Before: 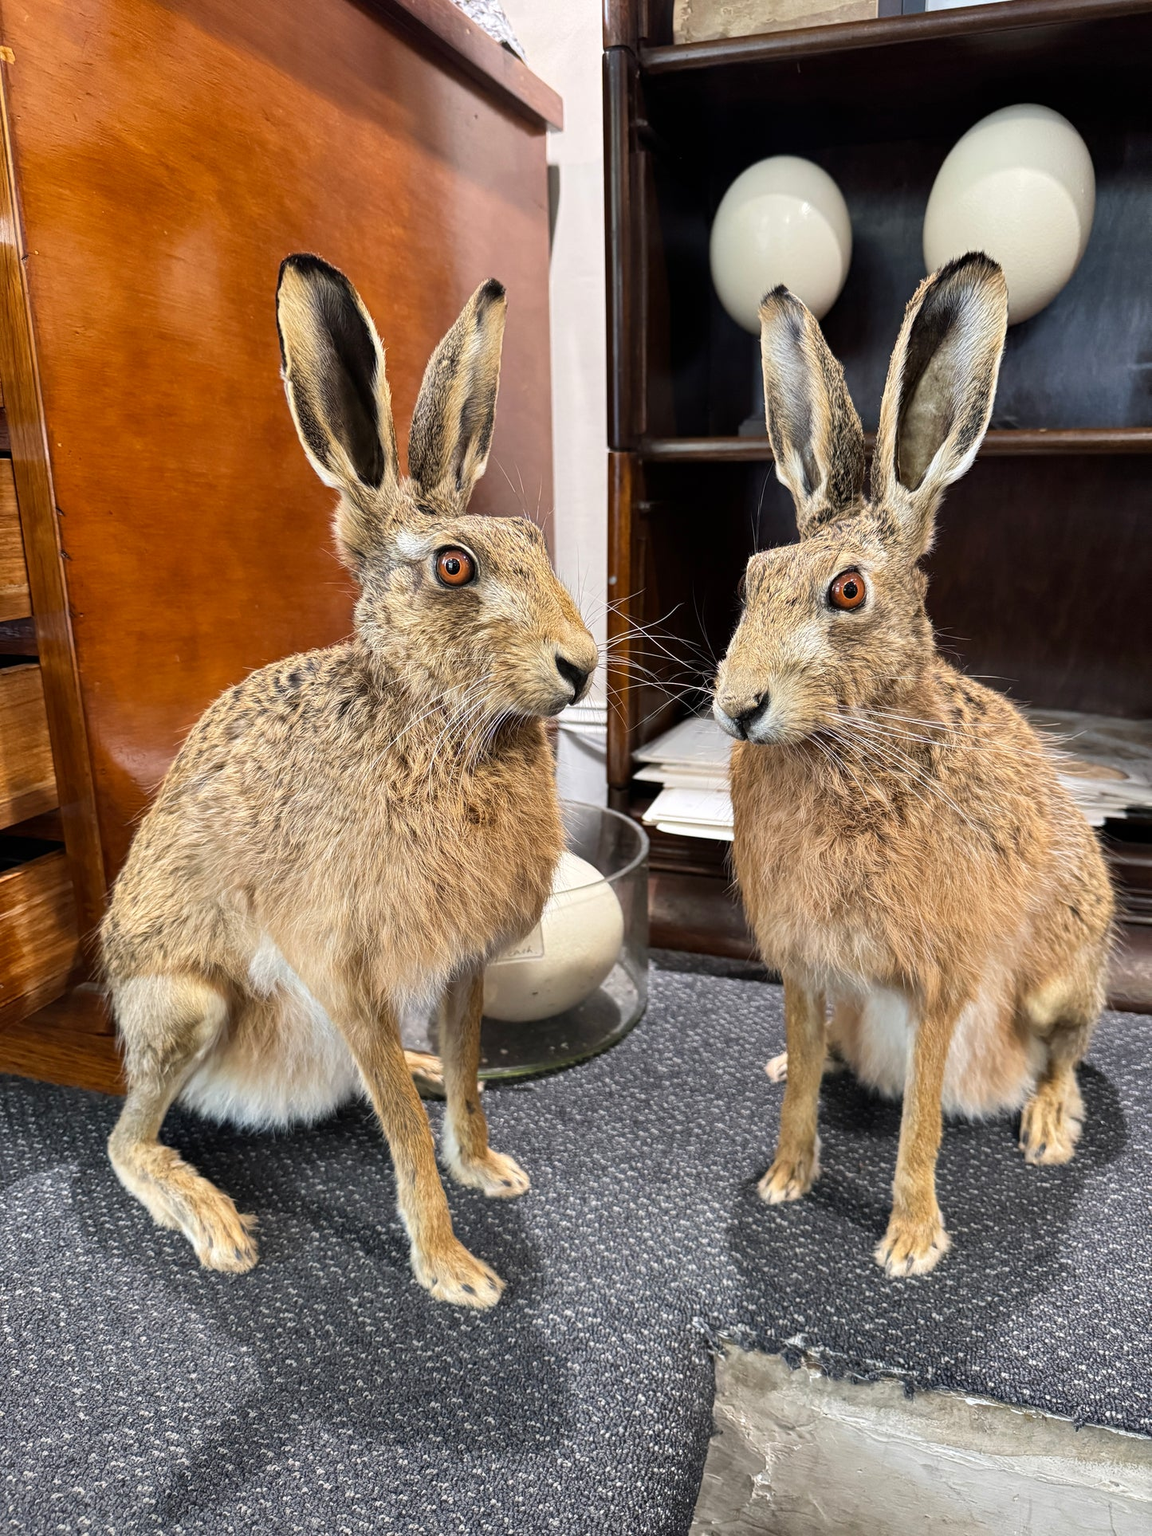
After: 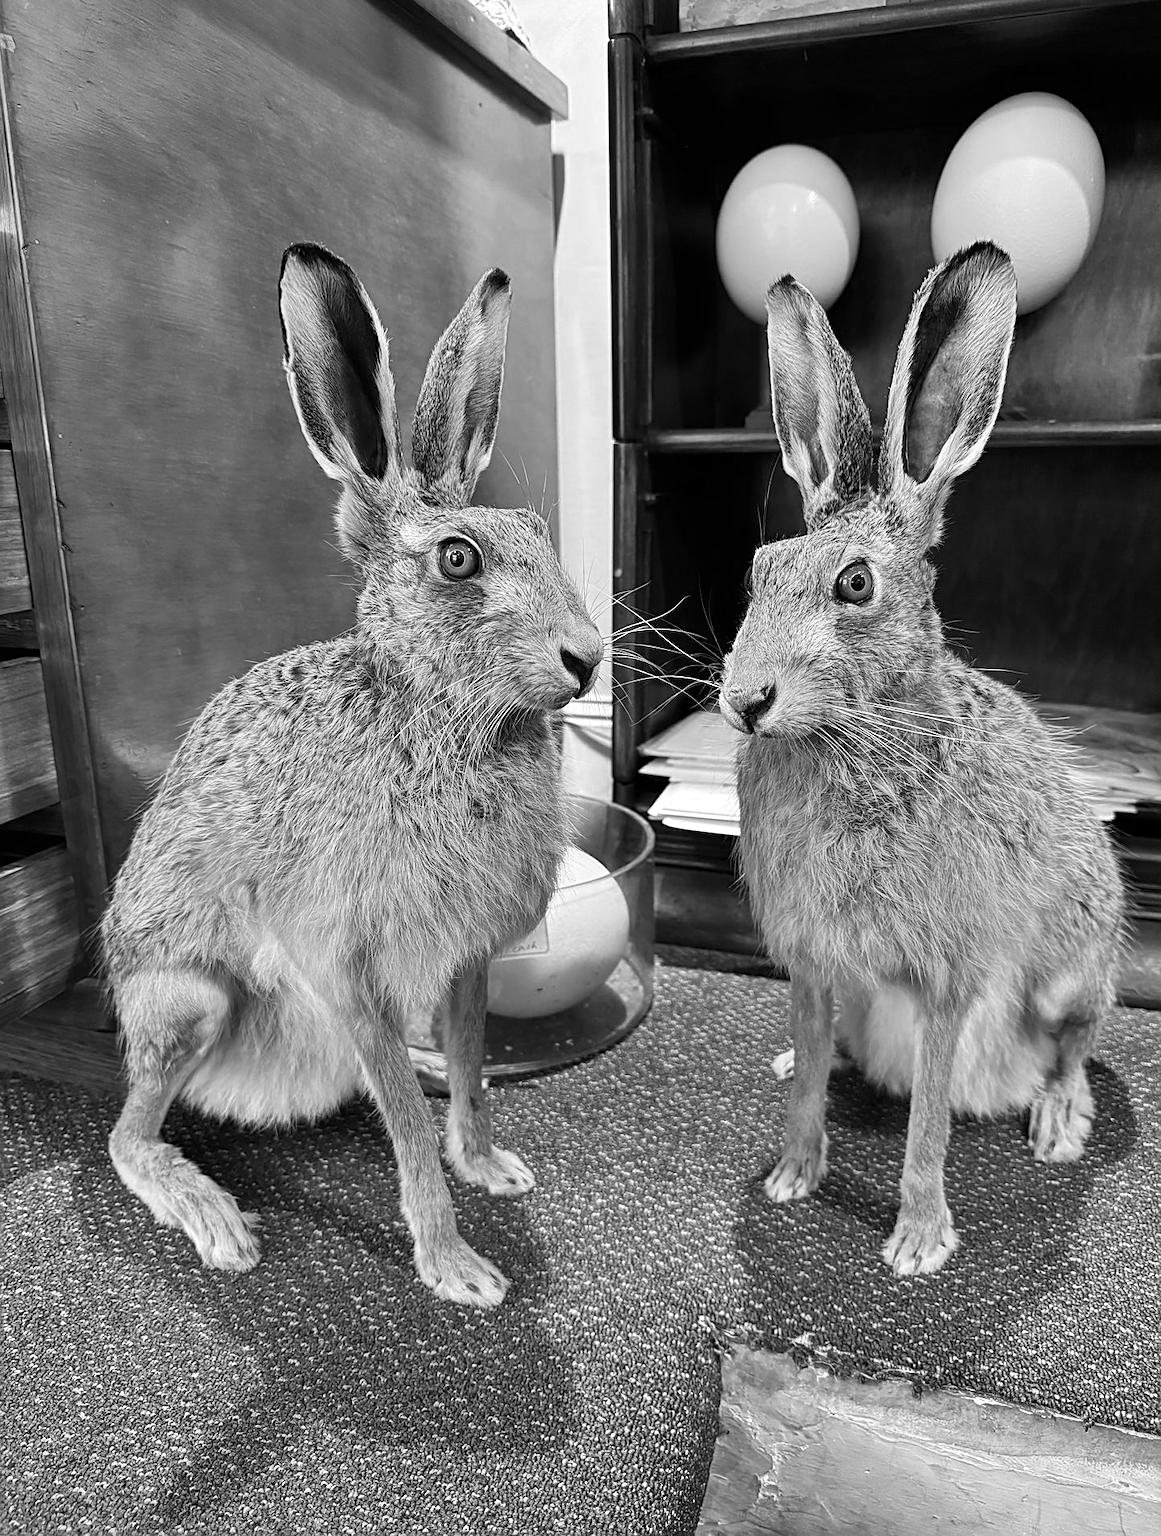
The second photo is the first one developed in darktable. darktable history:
contrast brightness saturation: contrast 0.037, saturation 0.159
crop: top 0.853%, right 0.04%
sharpen: on, module defaults
color zones: curves: ch0 [(0, 0.613) (0.01, 0.613) (0.245, 0.448) (0.498, 0.529) (0.642, 0.665) (0.879, 0.777) (0.99, 0.613)]; ch1 [(0, 0) (0.143, 0) (0.286, 0) (0.429, 0) (0.571, 0) (0.714, 0) (0.857, 0)]
